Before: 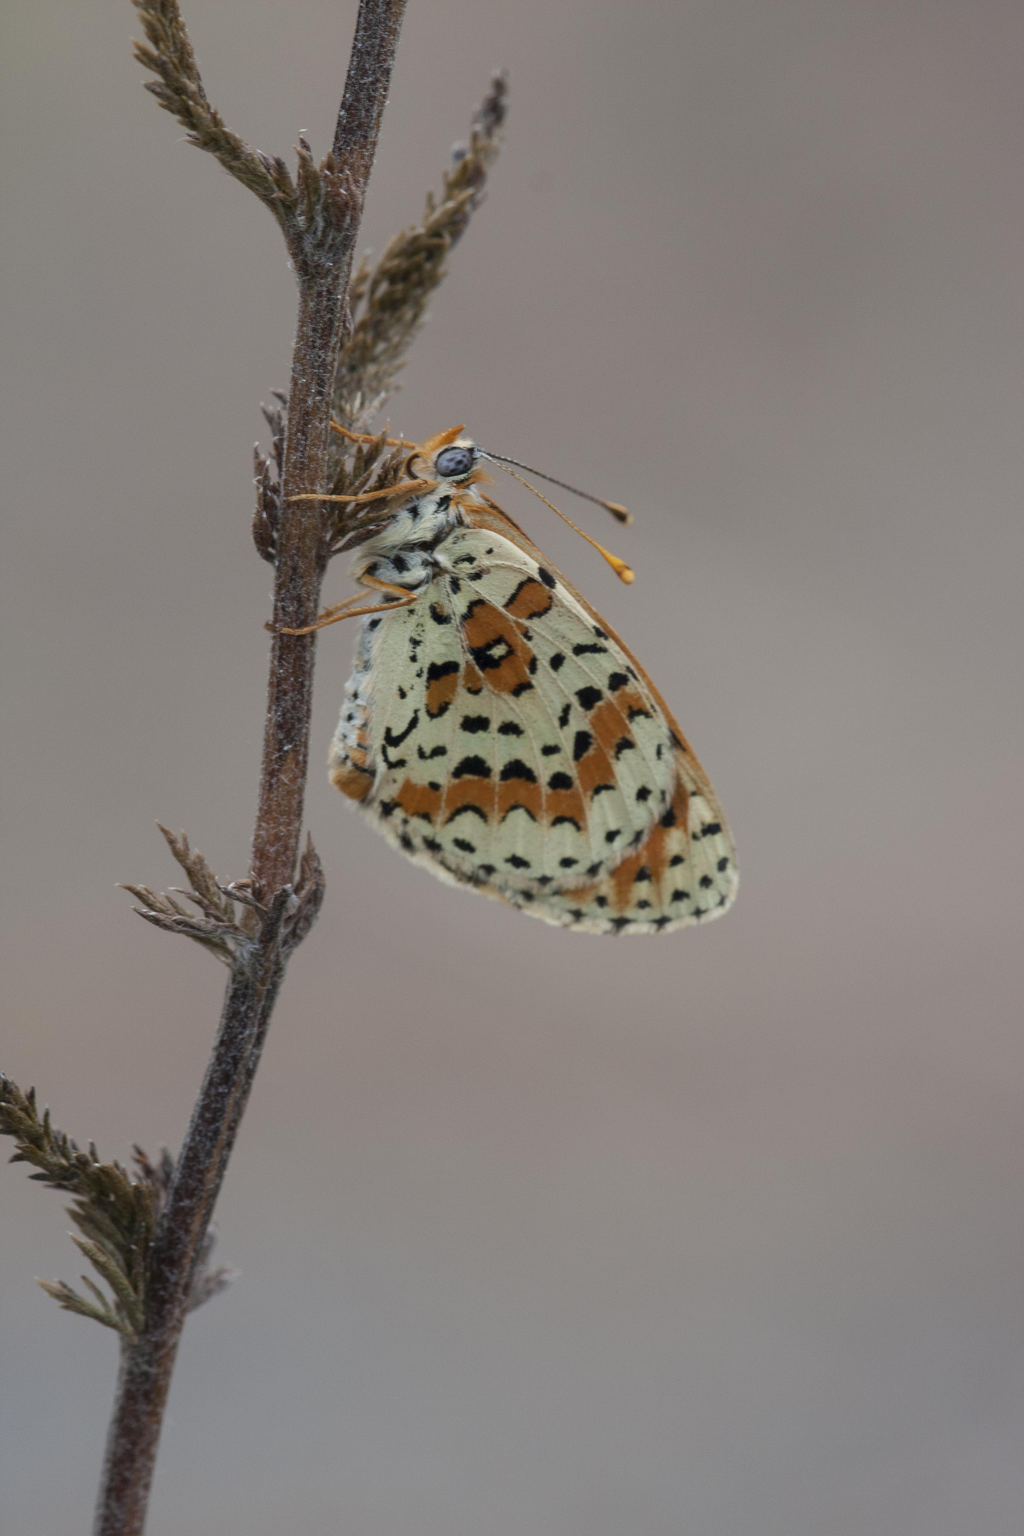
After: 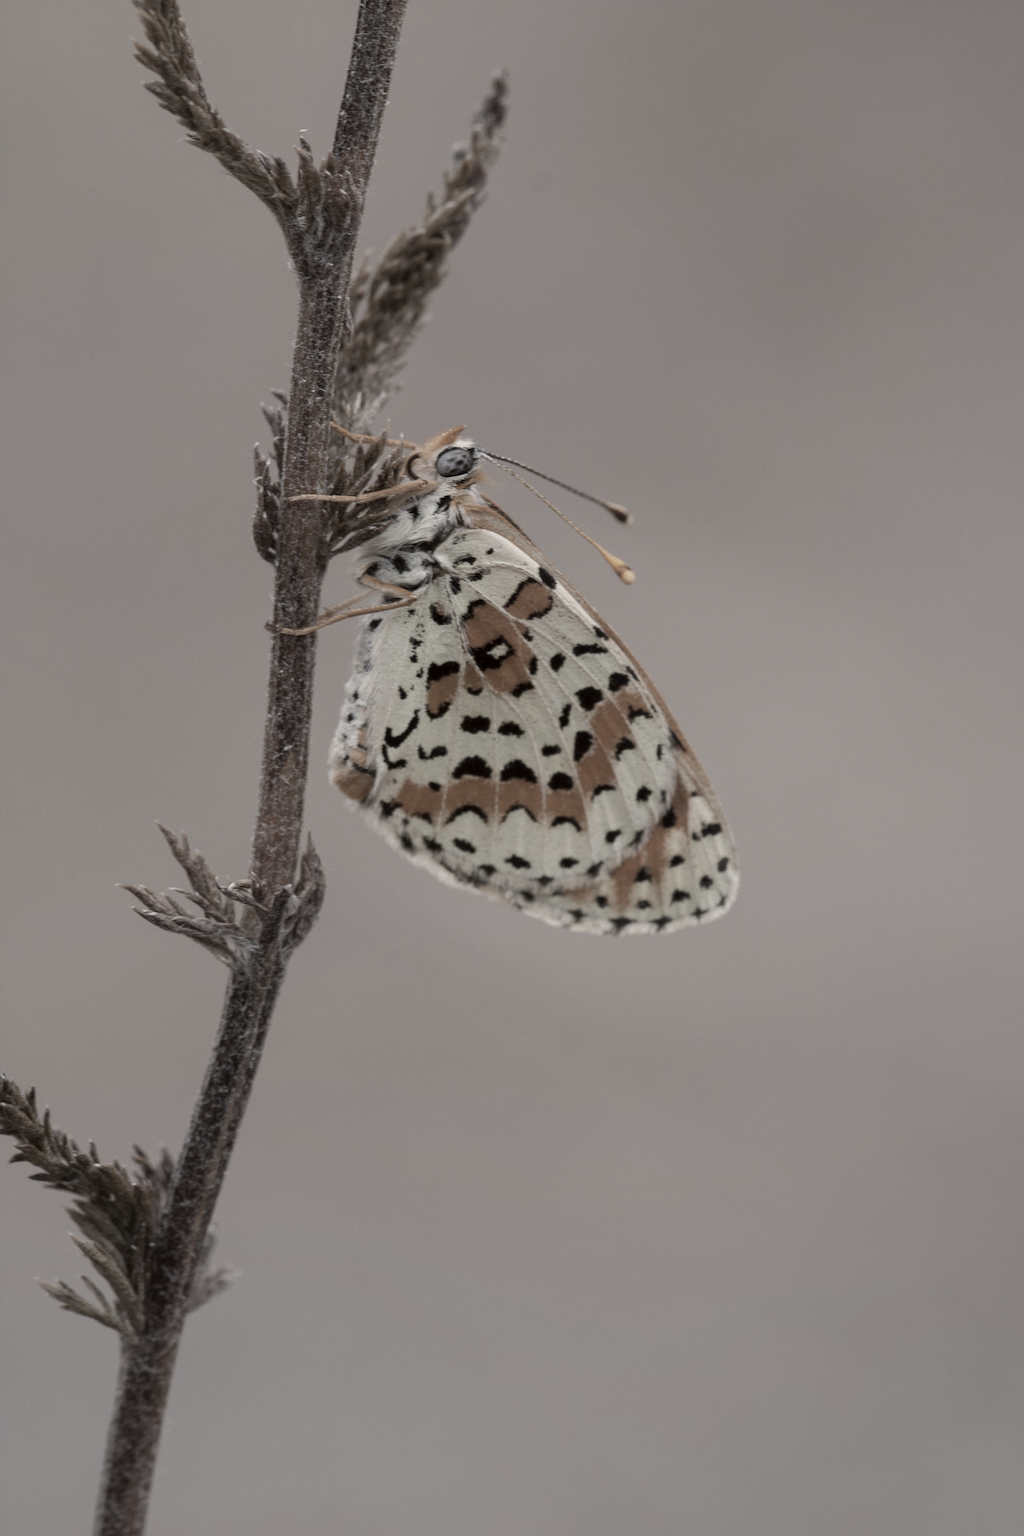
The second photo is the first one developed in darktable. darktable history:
exposure: exposure 0.02 EV, compensate highlight preservation false
white balance: red 0.988, blue 1.017
color correction: highlights a* 6.27, highlights b* 8.19, shadows a* 5.94, shadows b* 7.23, saturation 0.9
color zones: curves: ch1 [(0.238, 0.163) (0.476, 0.2) (0.733, 0.322) (0.848, 0.134)]
